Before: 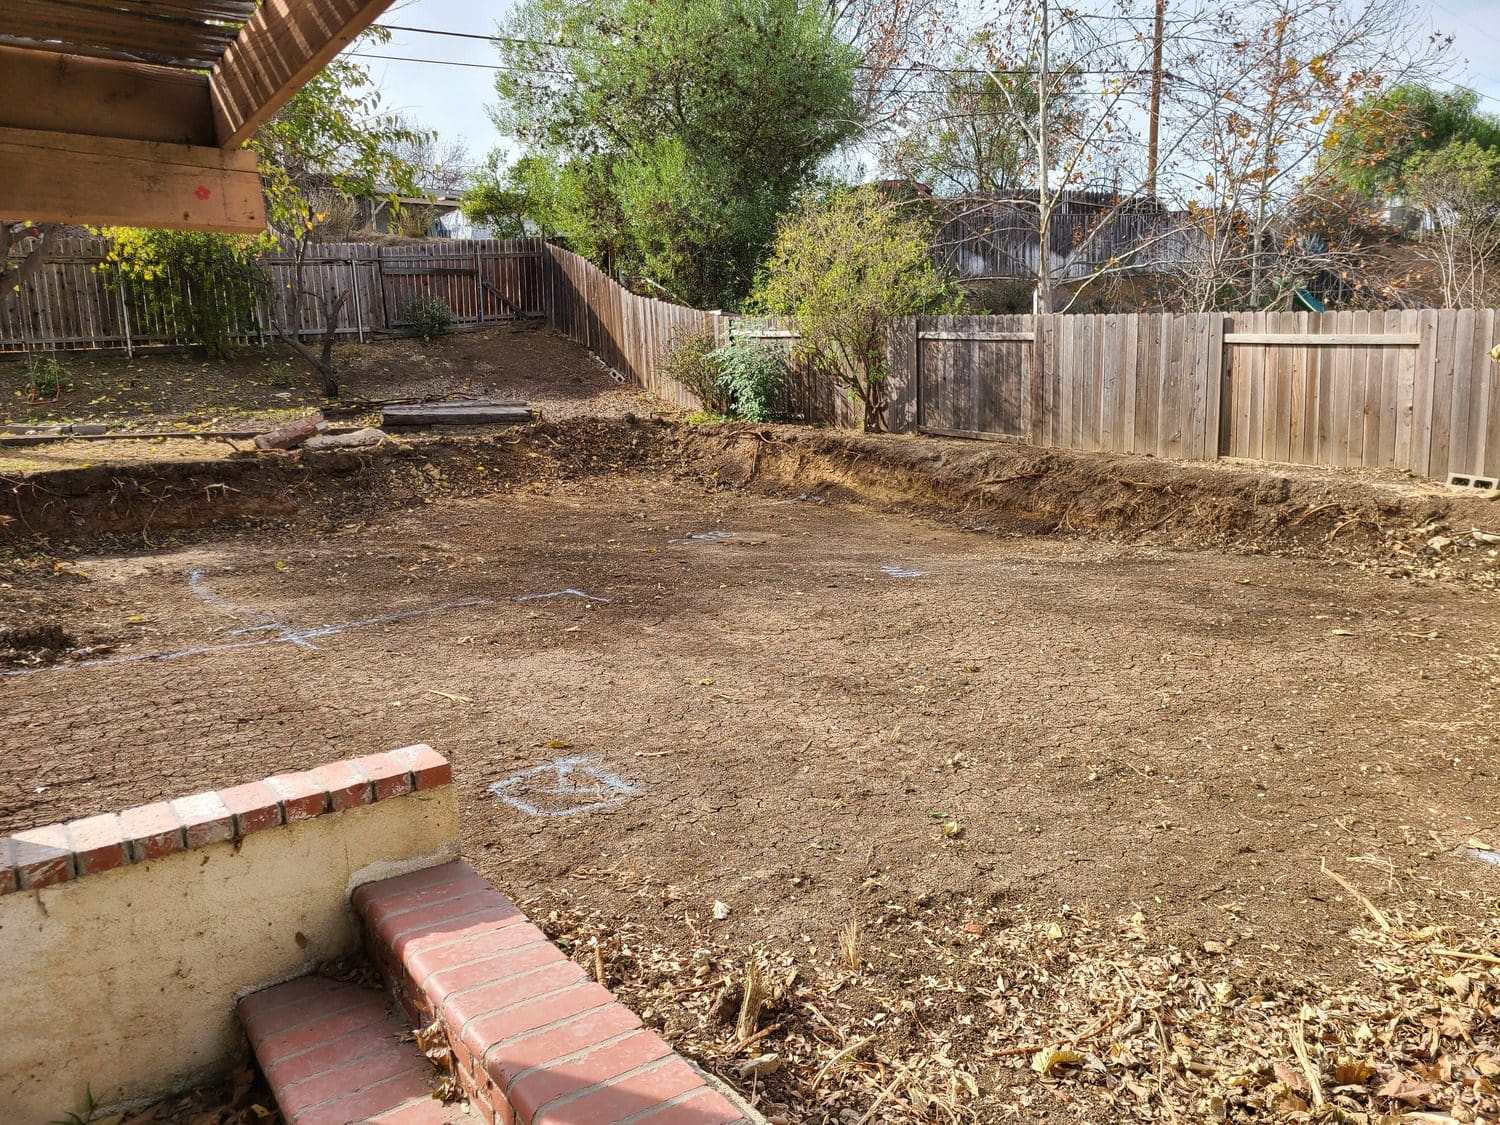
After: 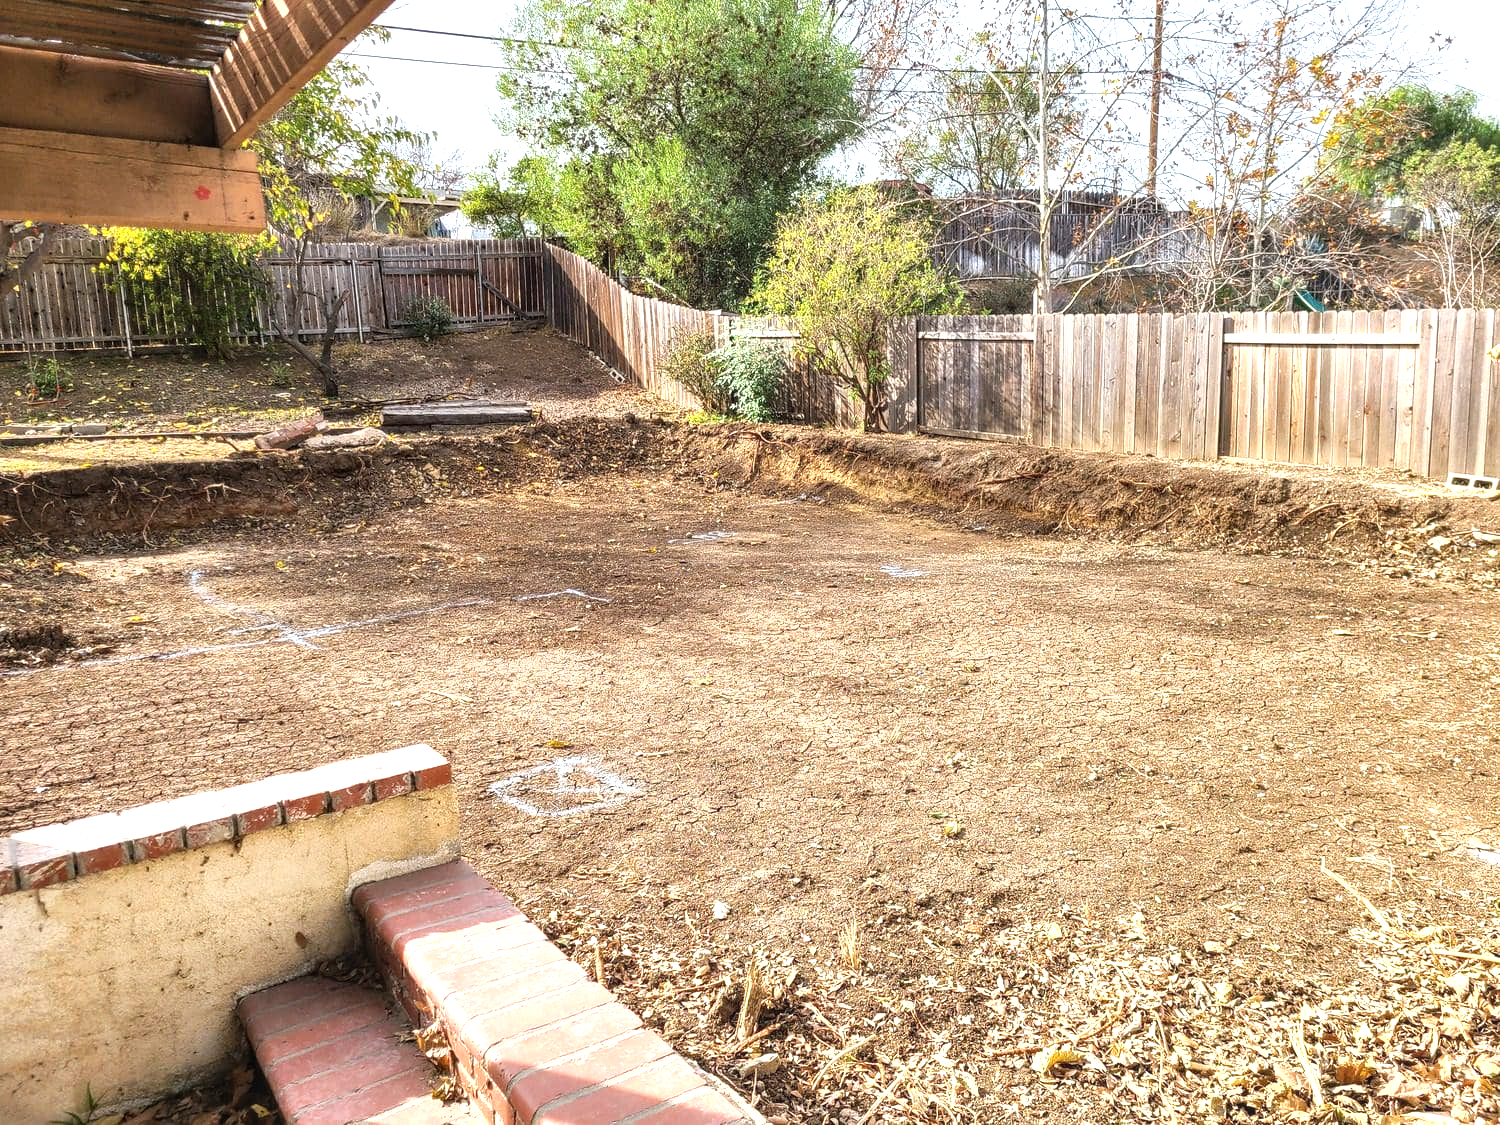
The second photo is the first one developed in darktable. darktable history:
exposure: exposure 0.609 EV, compensate highlight preservation false
tone equalizer: -8 EV -0.398 EV, -7 EV -0.408 EV, -6 EV -0.357 EV, -5 EV -0.202 EV, -3 EV 0.246 EV, -2 EV 0.334 EV, -1 EV 0.372 EV, +0 EV 0.405 EV
local contrast: detail 117%
